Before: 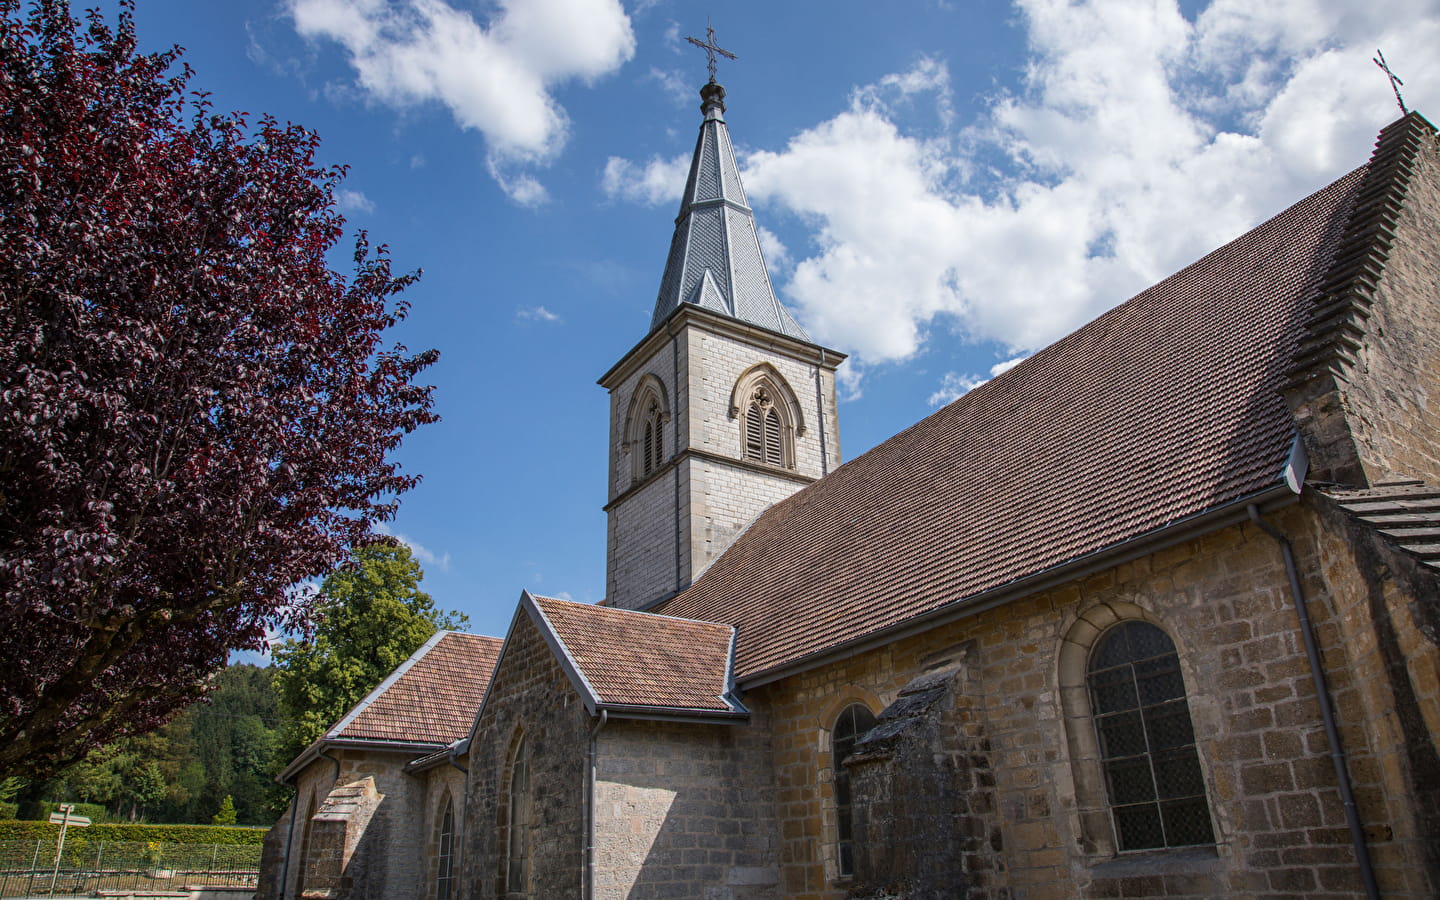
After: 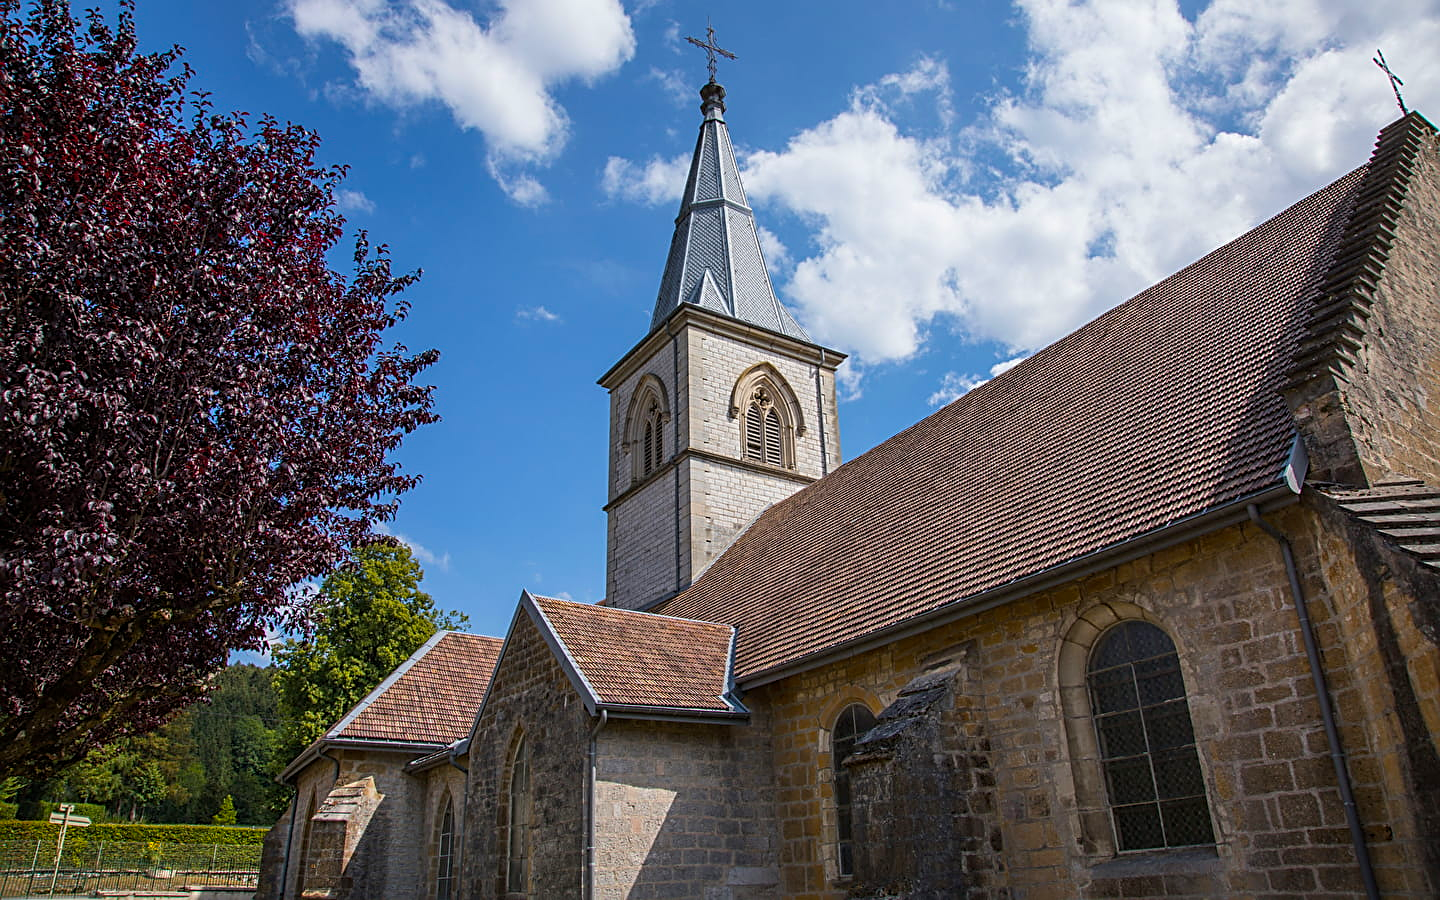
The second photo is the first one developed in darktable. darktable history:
color balance rgb: perceptual saturation grading › global saturation 20%, global vibrance 20%
exposure: exposure -0.05 EV
sharpen: on, module defaults
